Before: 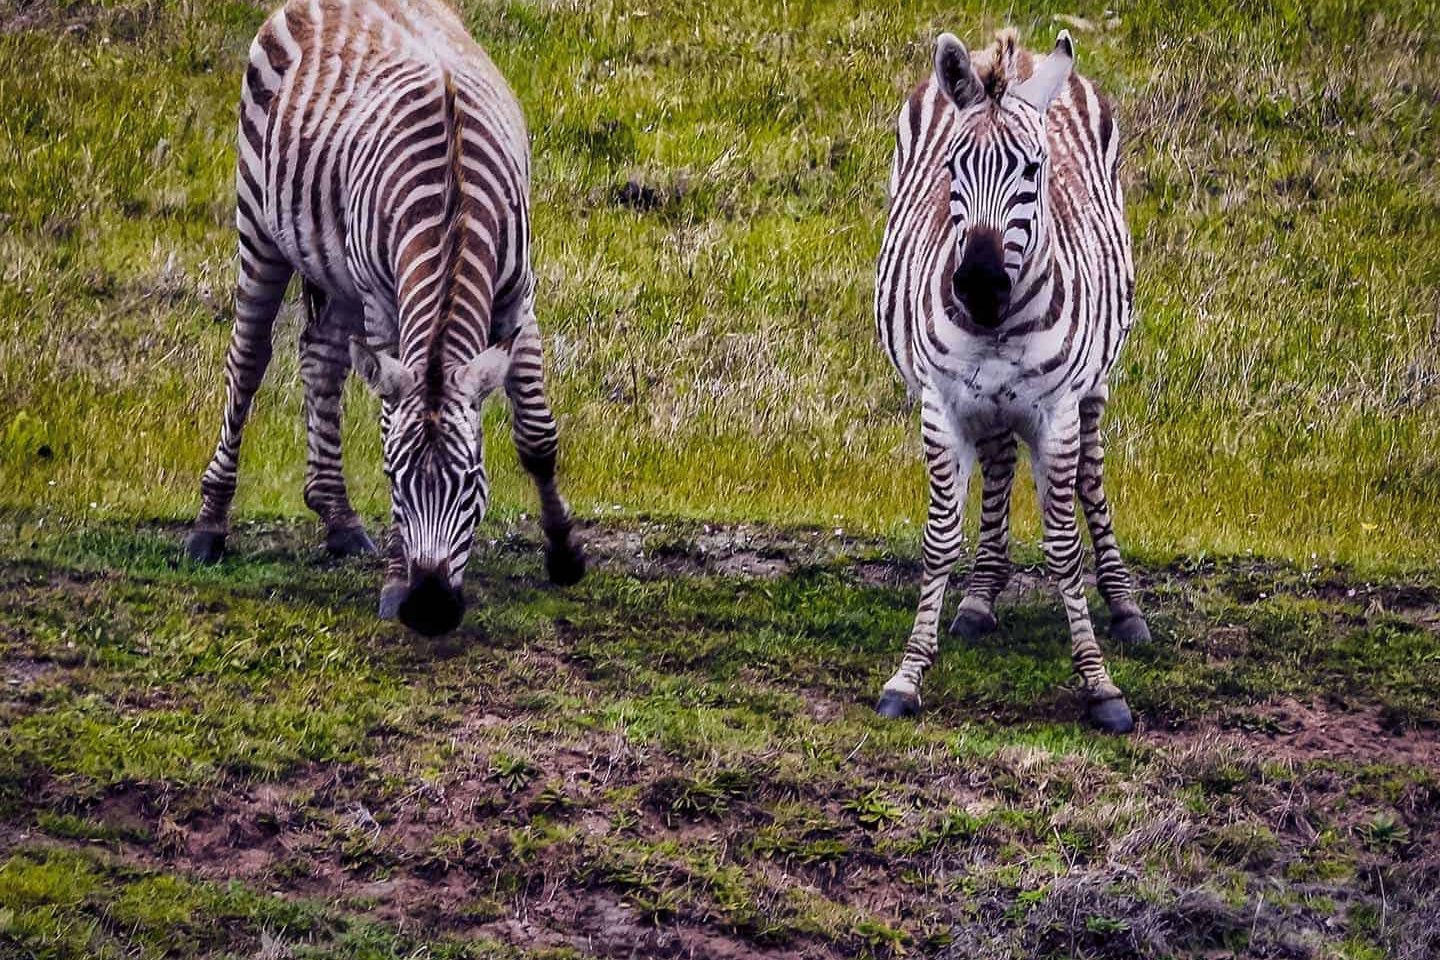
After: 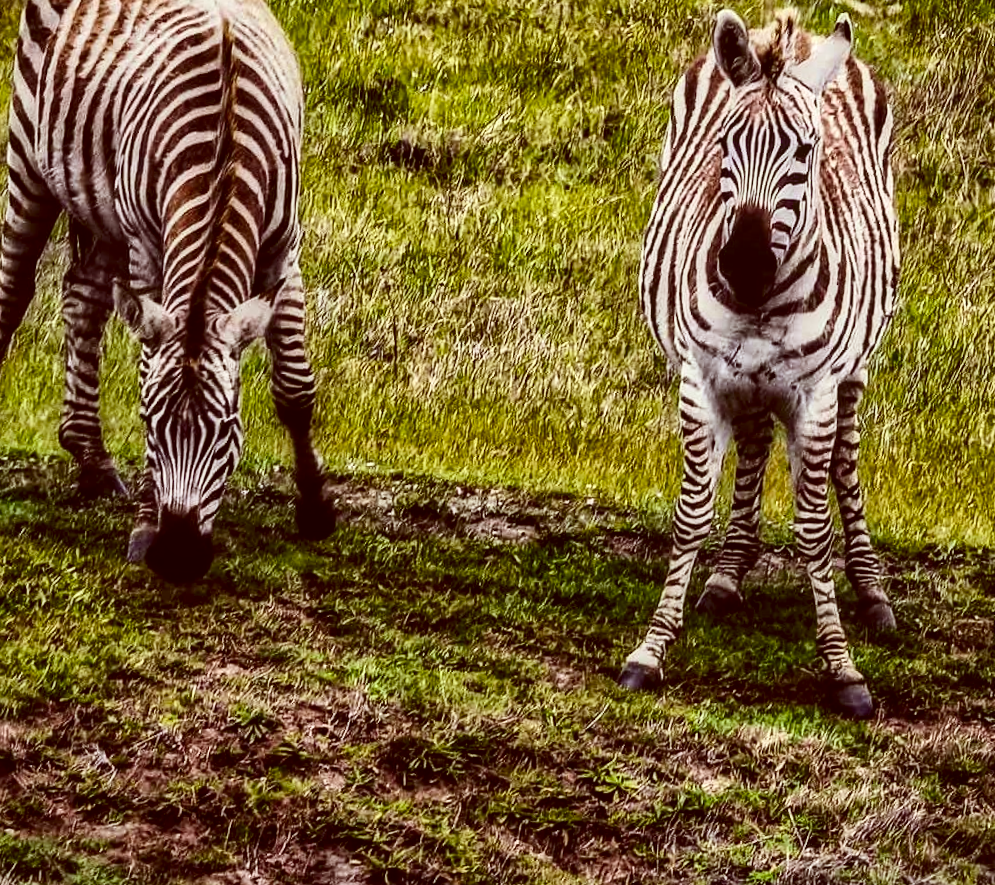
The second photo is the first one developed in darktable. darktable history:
contrast brightness saturation: contrast 0.28
local contrast: on, module defaults
crop and rotate: angle -3.27°, left 14.277%, top 0.028%, right 10.766%, bottom 0.028%
color correction: highlights a* -5.3, highlights b* 9.8, shadows a* 9.8, shadows b* 24.26
